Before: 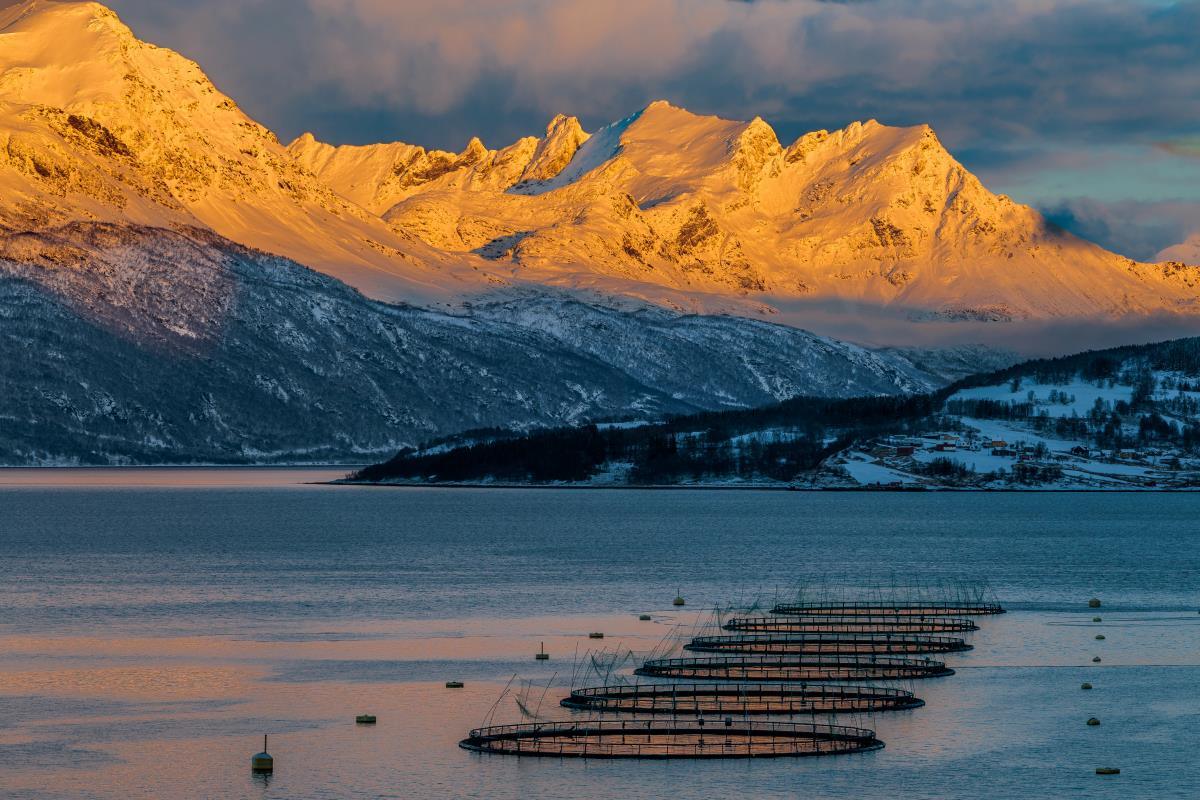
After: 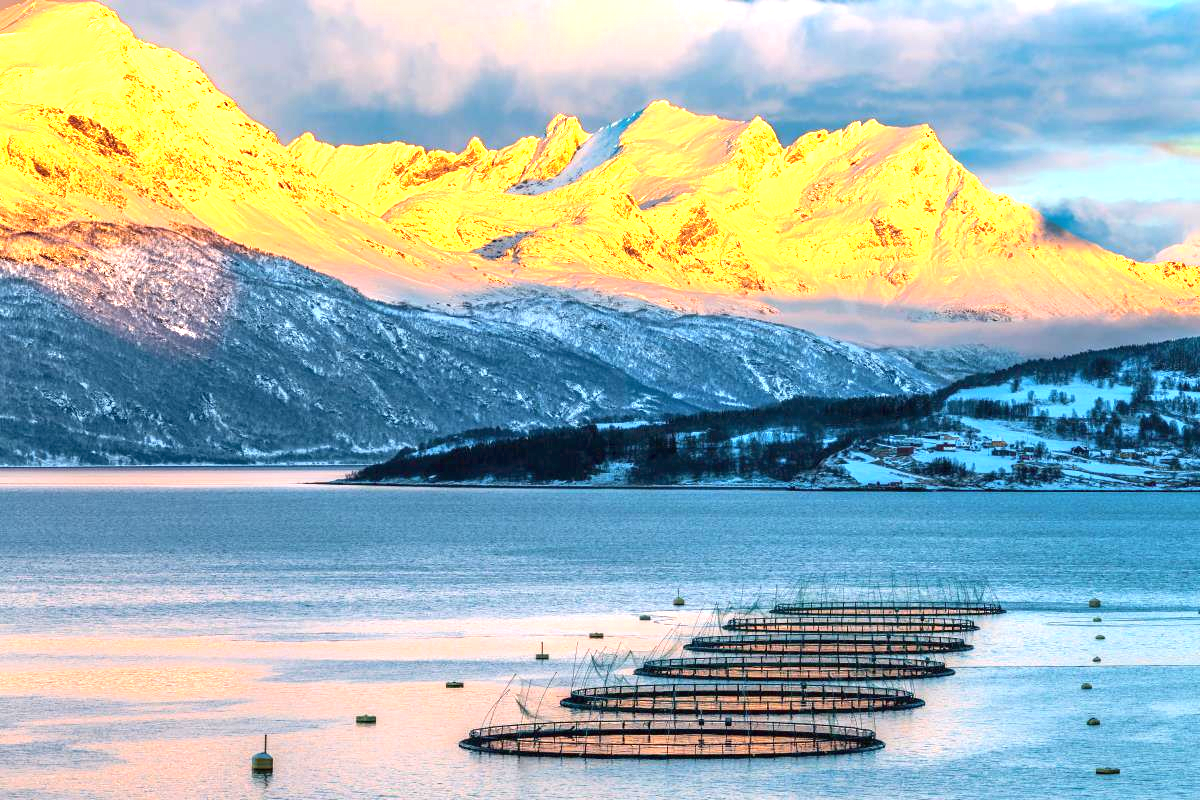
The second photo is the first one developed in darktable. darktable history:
exposure: black level correction 0, exposure 1.993 EV, compensate highlight preservation false
